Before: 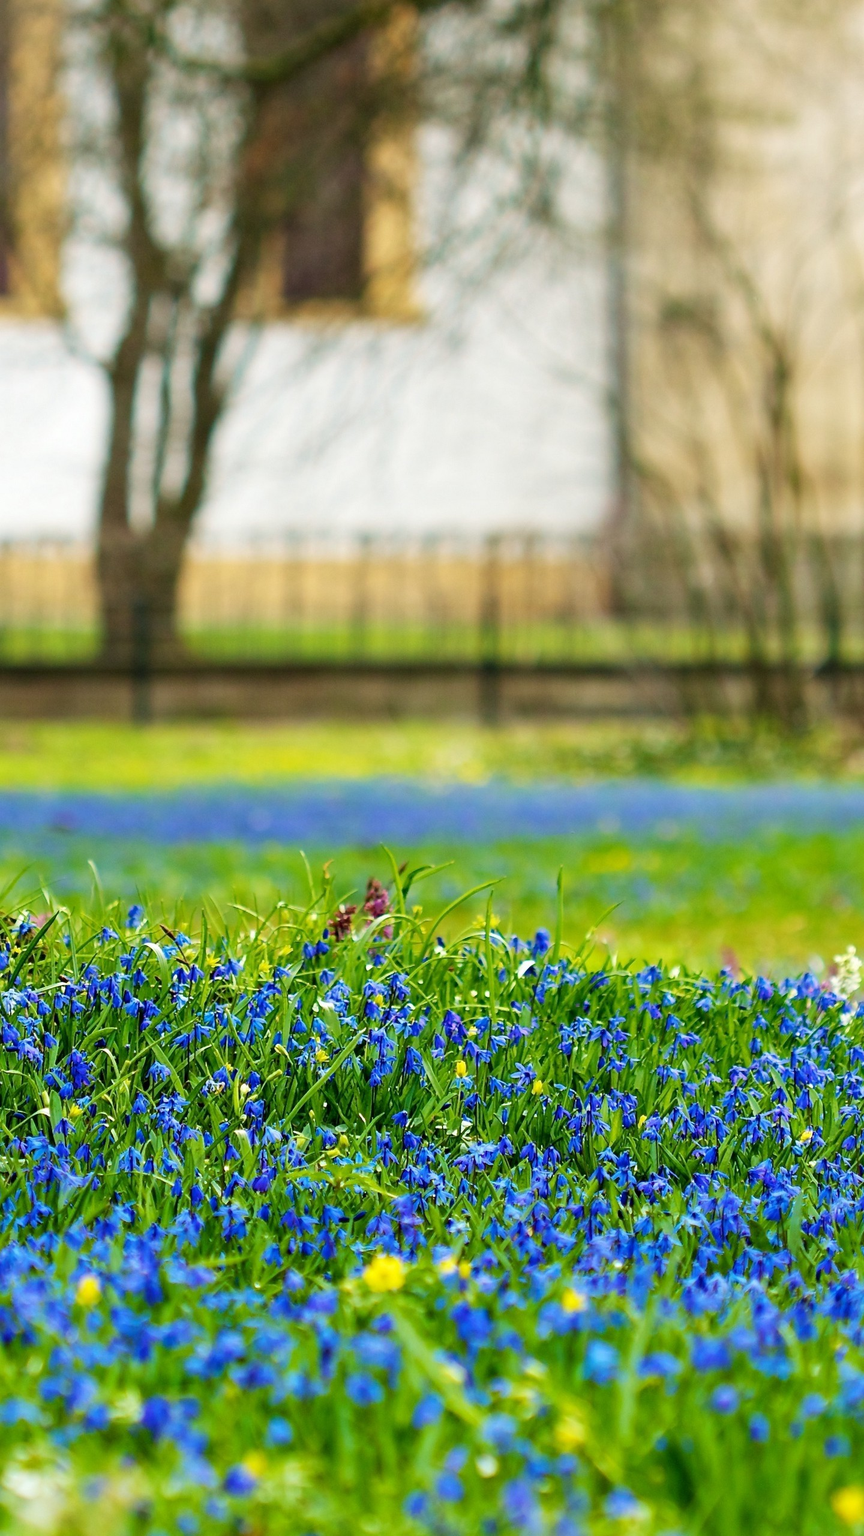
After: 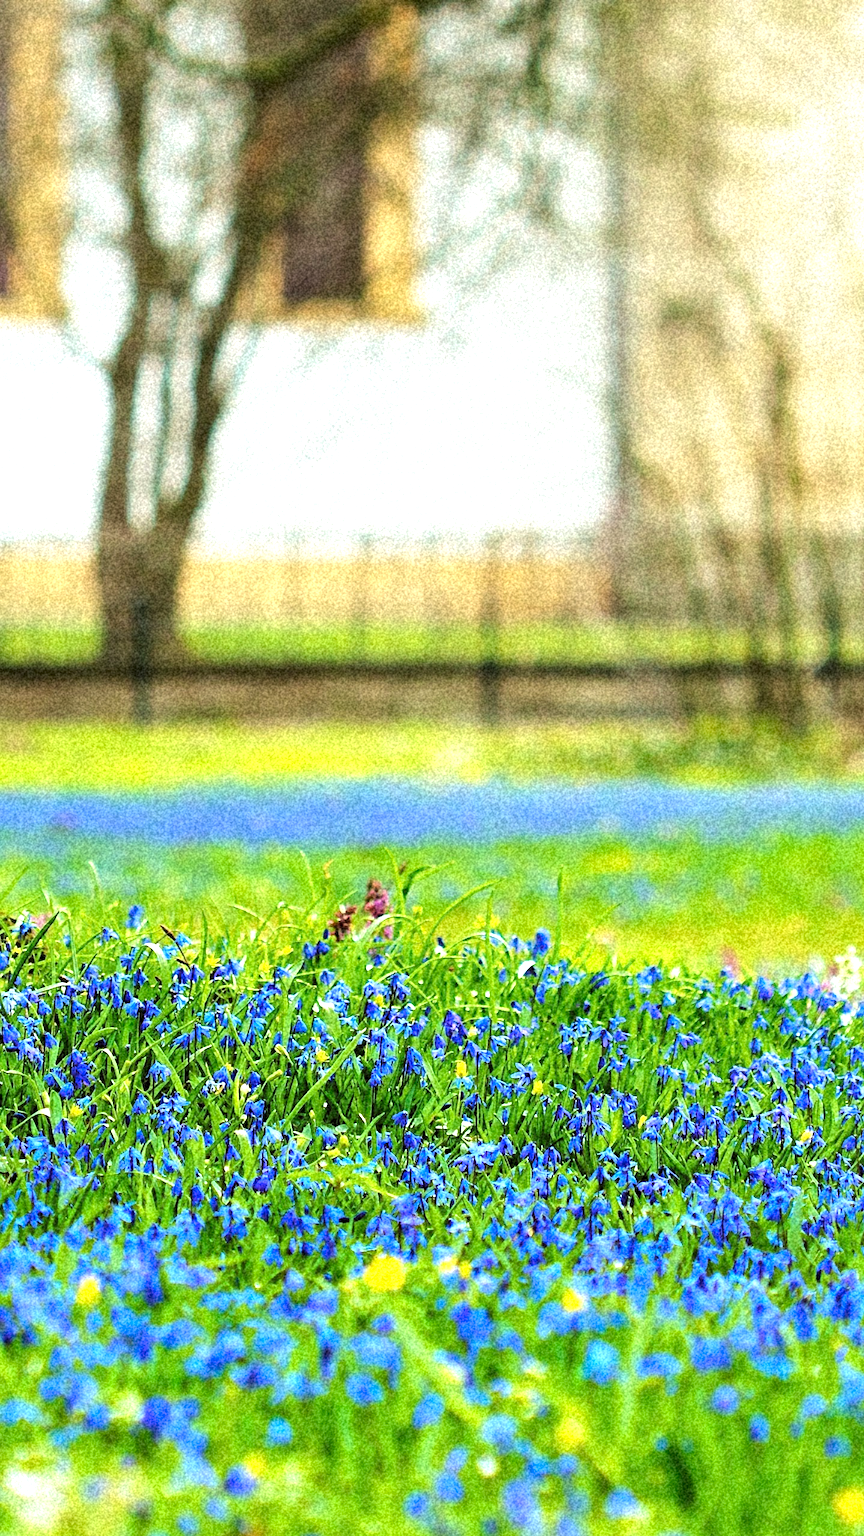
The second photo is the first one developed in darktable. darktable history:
tone curve: curves: ch0 [(0.029, 0) (0.134, 0.063) (0.249, 0.198) (0.378, 0.365) (0.499, 0.529) (1, 1)], color space Lab, linked channels, preserve colors none
color balance: lift [1.004, 1.002, 1.002, 0.998], gamma [1, 1.007, 1.002, 0.993], gain [1, 0.977, 1.013, 1.023], contrast -3.64%
exposure: exposure 0.785 EV, compensate highlight preservation false
grain: coarseness 46.9 ISO, strength 50.21%, mid-tones bias 0%
